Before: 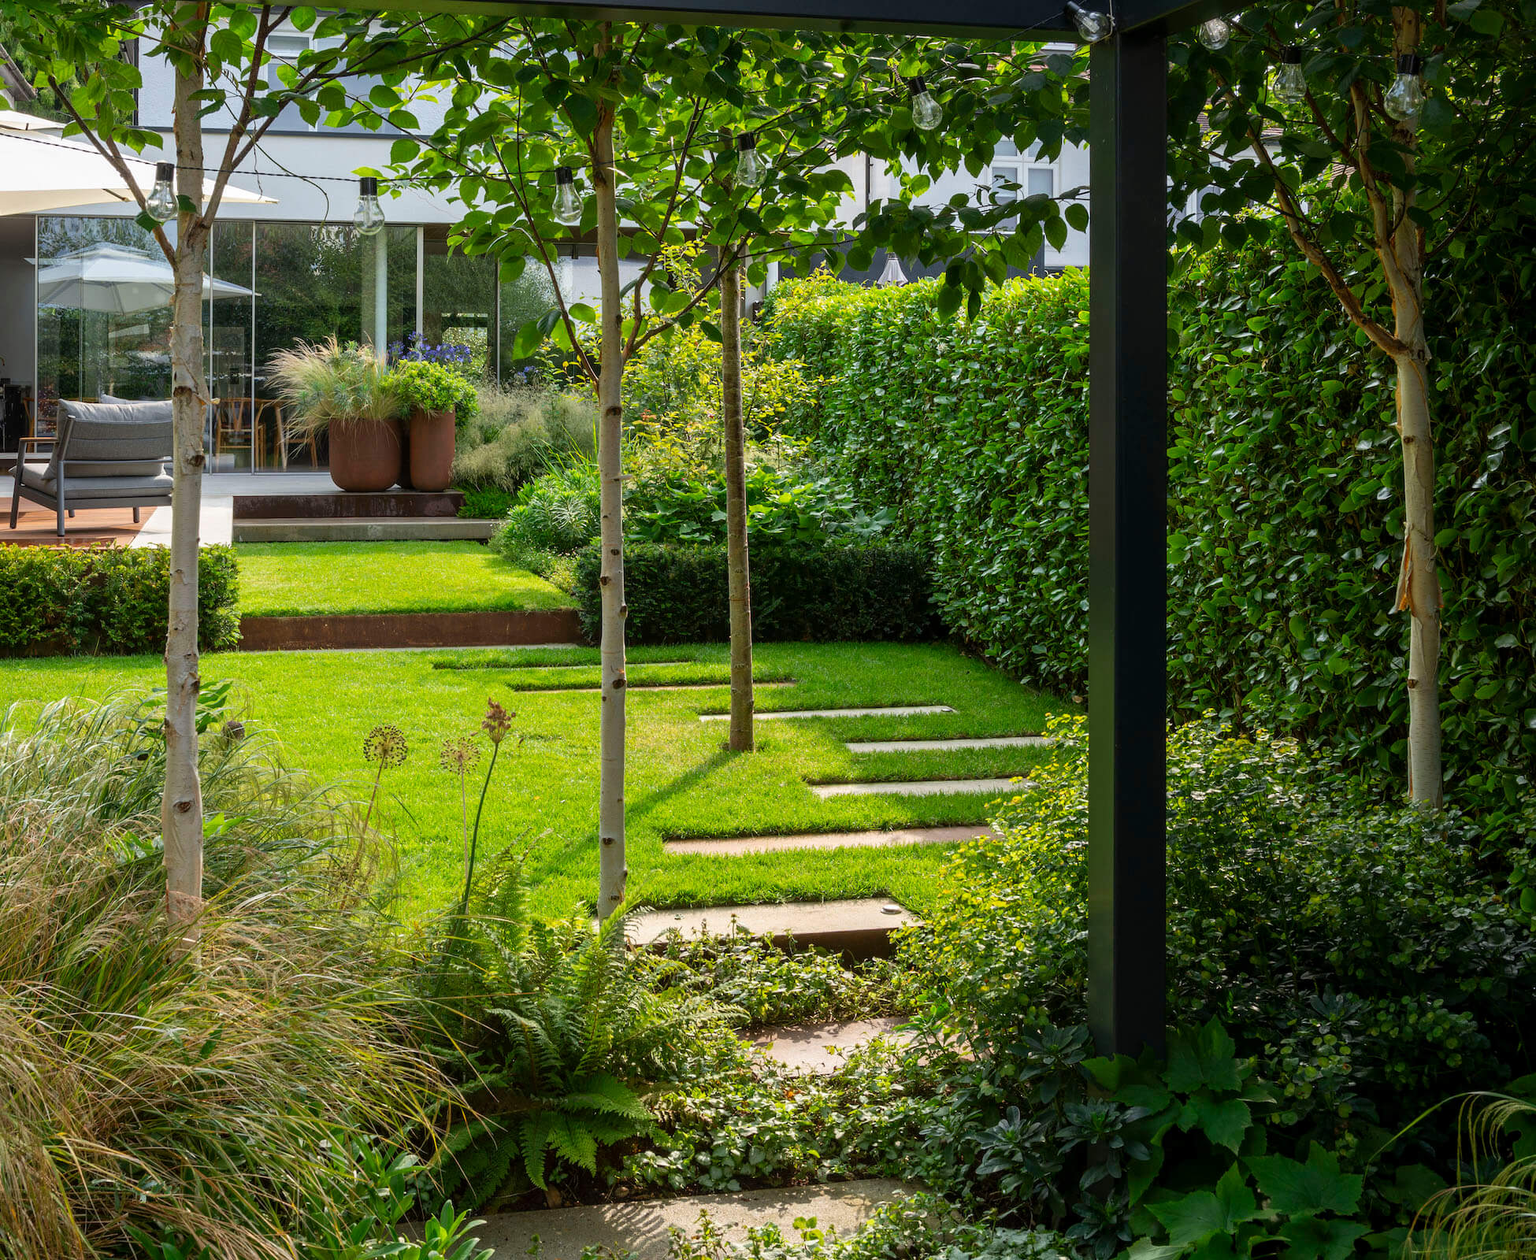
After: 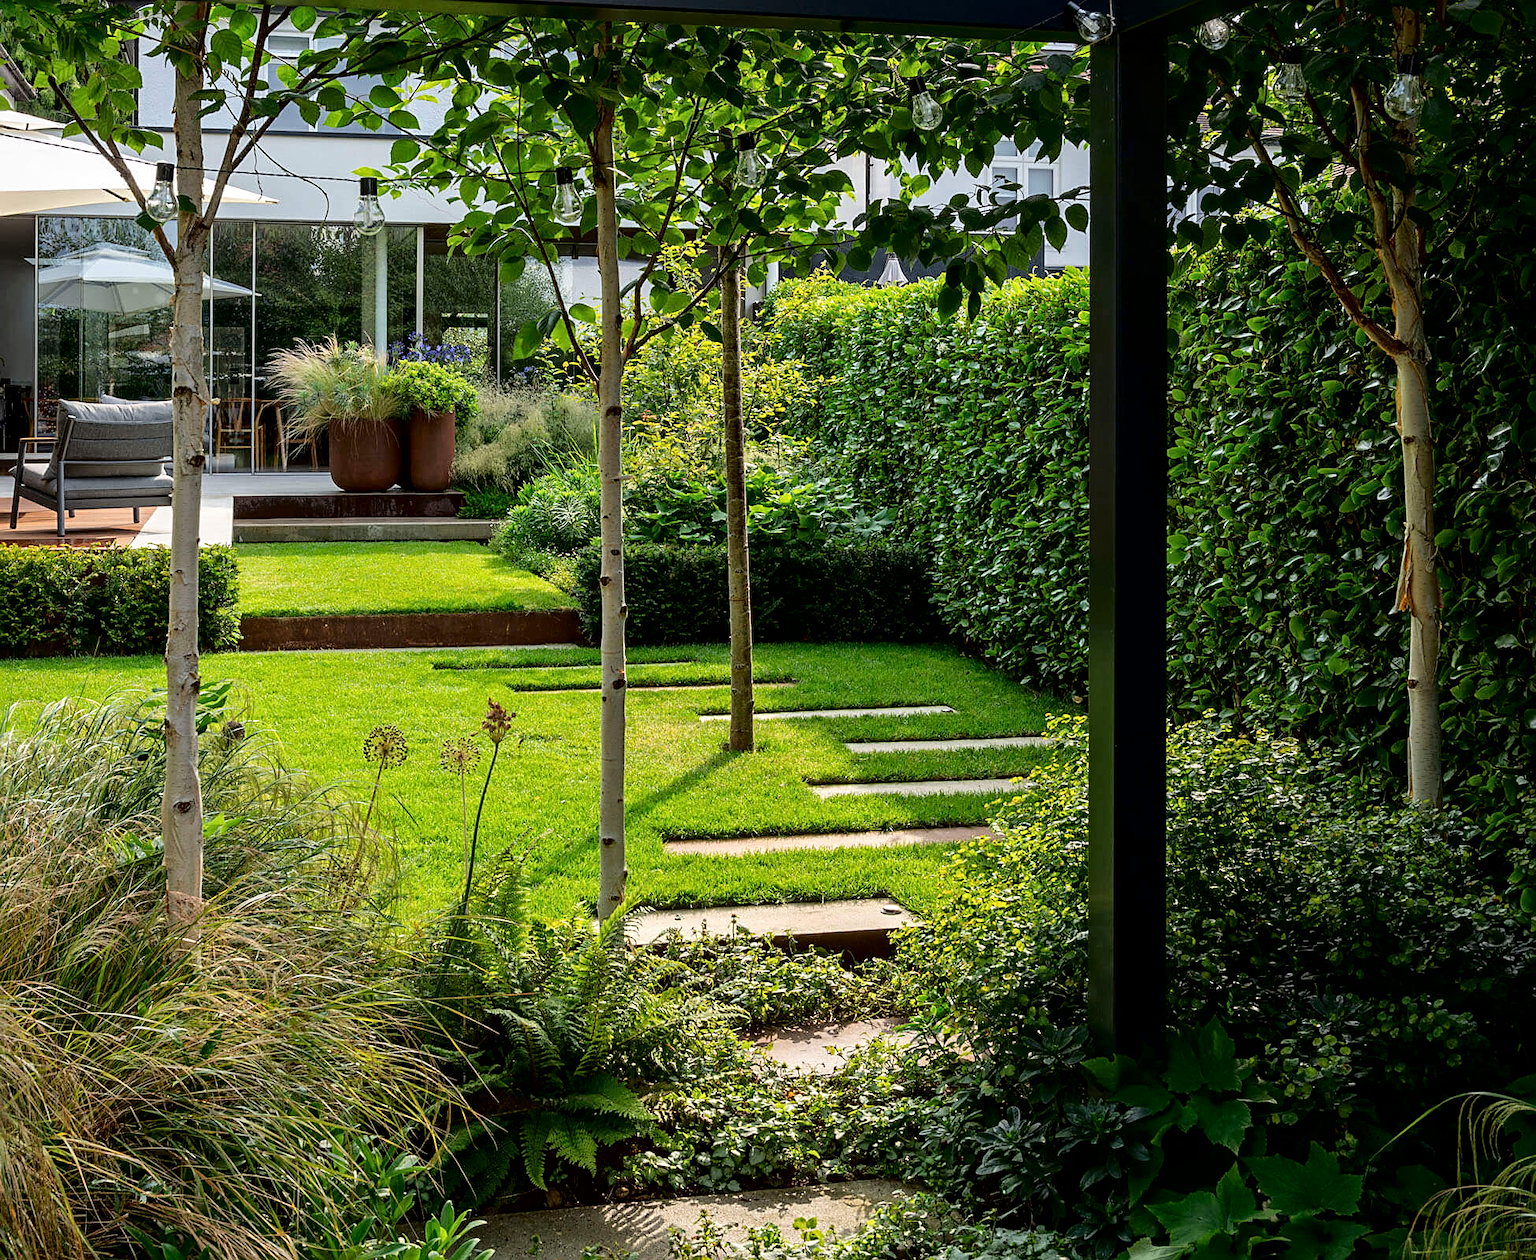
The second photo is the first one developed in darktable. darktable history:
local contrast: mode bilateral grid, contrast 20, coarseness 50, detail 130%, midtone range 0.2
sharpen: on, module defaults
fill light: exposure -2 EV, width 8.6
